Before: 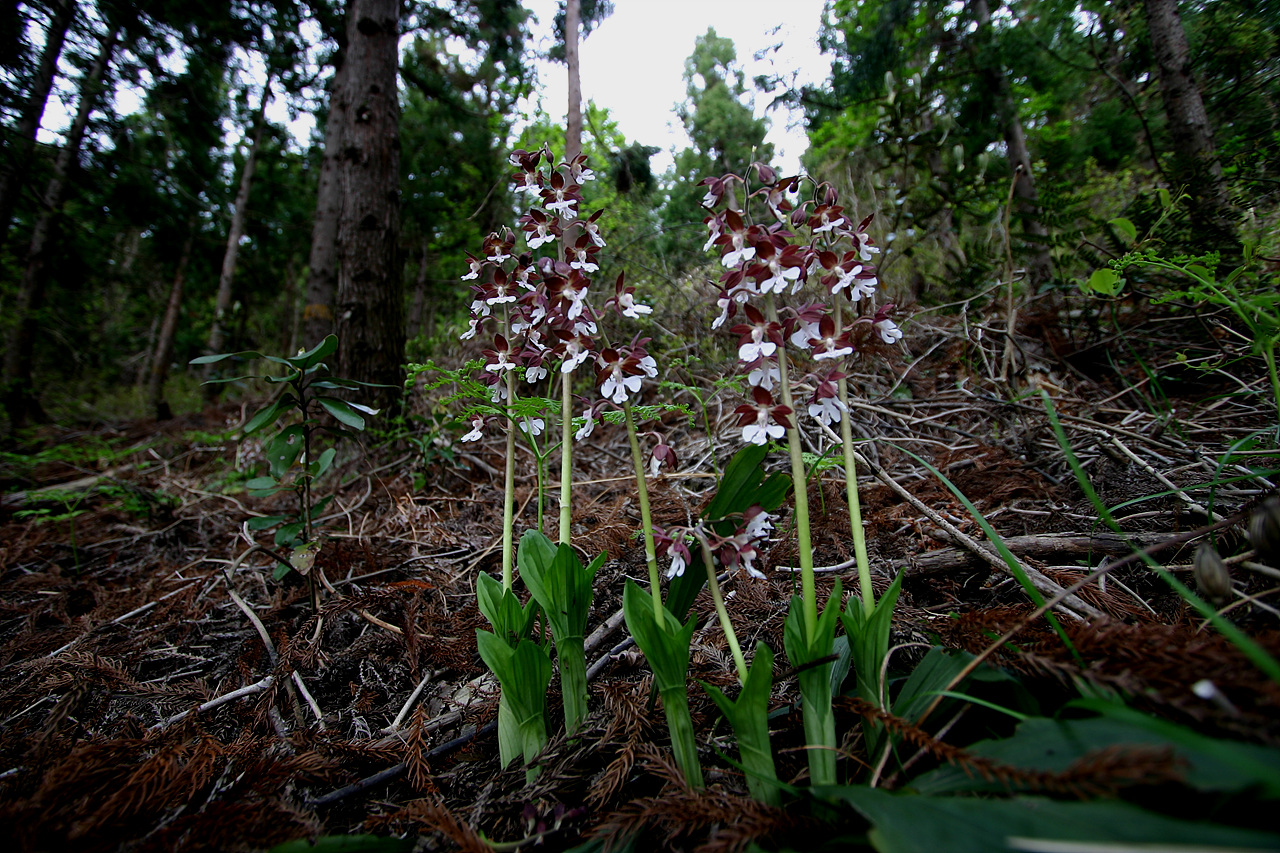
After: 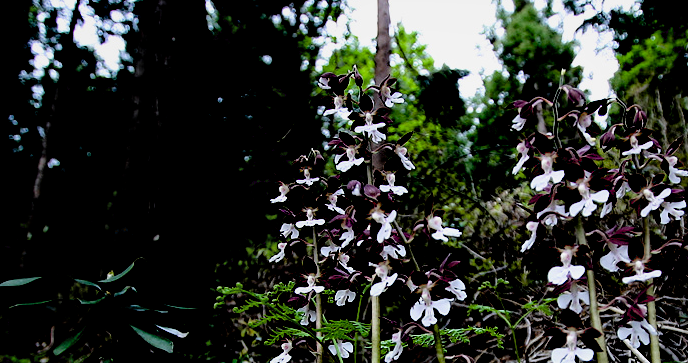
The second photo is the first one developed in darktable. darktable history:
exposure: black level correction 0.045, exposure -0.233 EV, compensate highlight preservation false
filmic rgb: black relative exposure -5.03 EV, white relative exposure 3.53 EV, hardness 3.18, contrast 1.298, highlights saturation mix -49.5%
levels: gray 50.72%, levels [0, 0.435, 0.917]
local contrast: mode bilateral grid, contrast 25, coarseness 61, detail 151%, midtone range 0.2
crop: left 14.971%, top 9.104%, right 31.22%, bottom 48.332%
